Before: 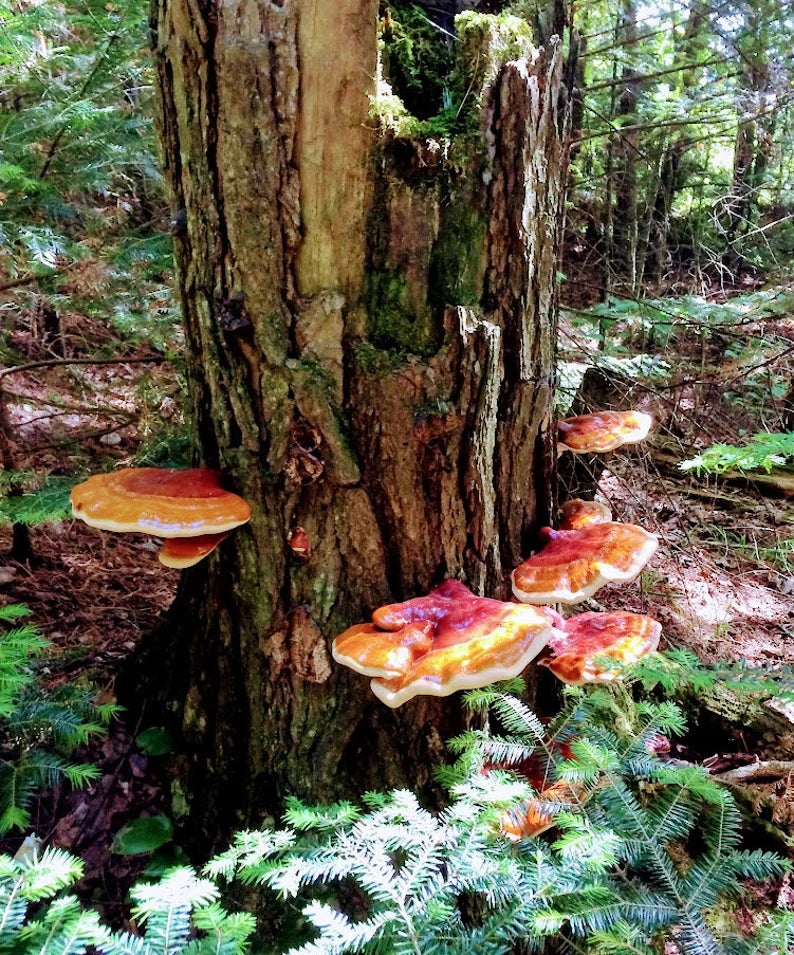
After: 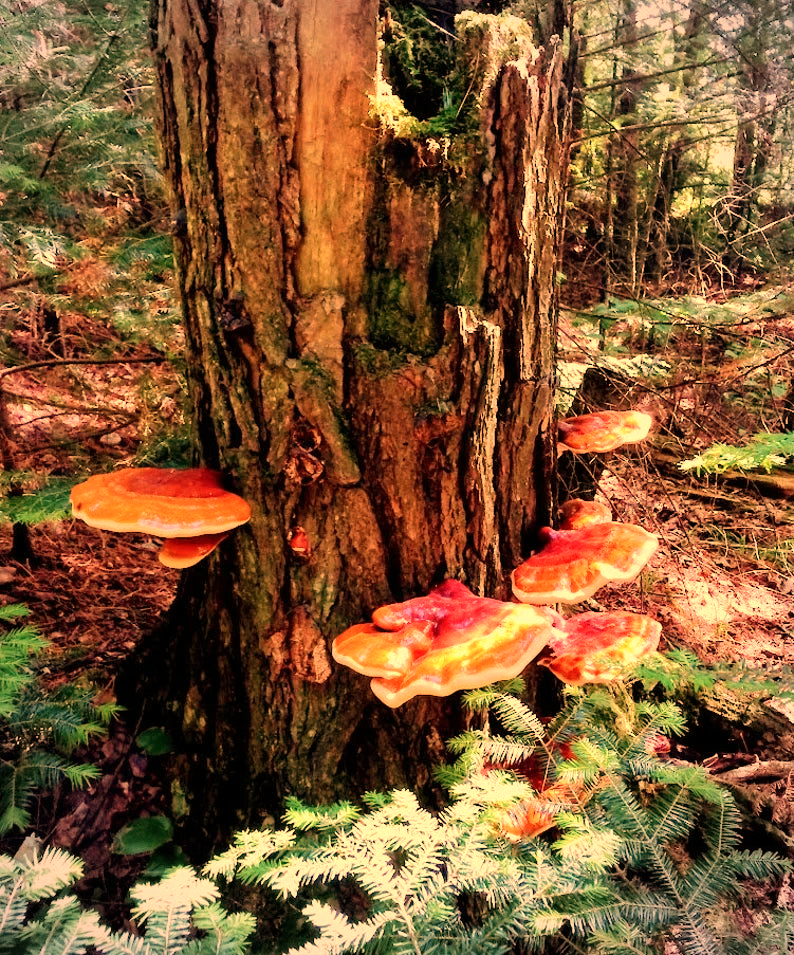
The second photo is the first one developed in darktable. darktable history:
vignetting: on, module defaults
white balance: red 1.467, blue 0.684
